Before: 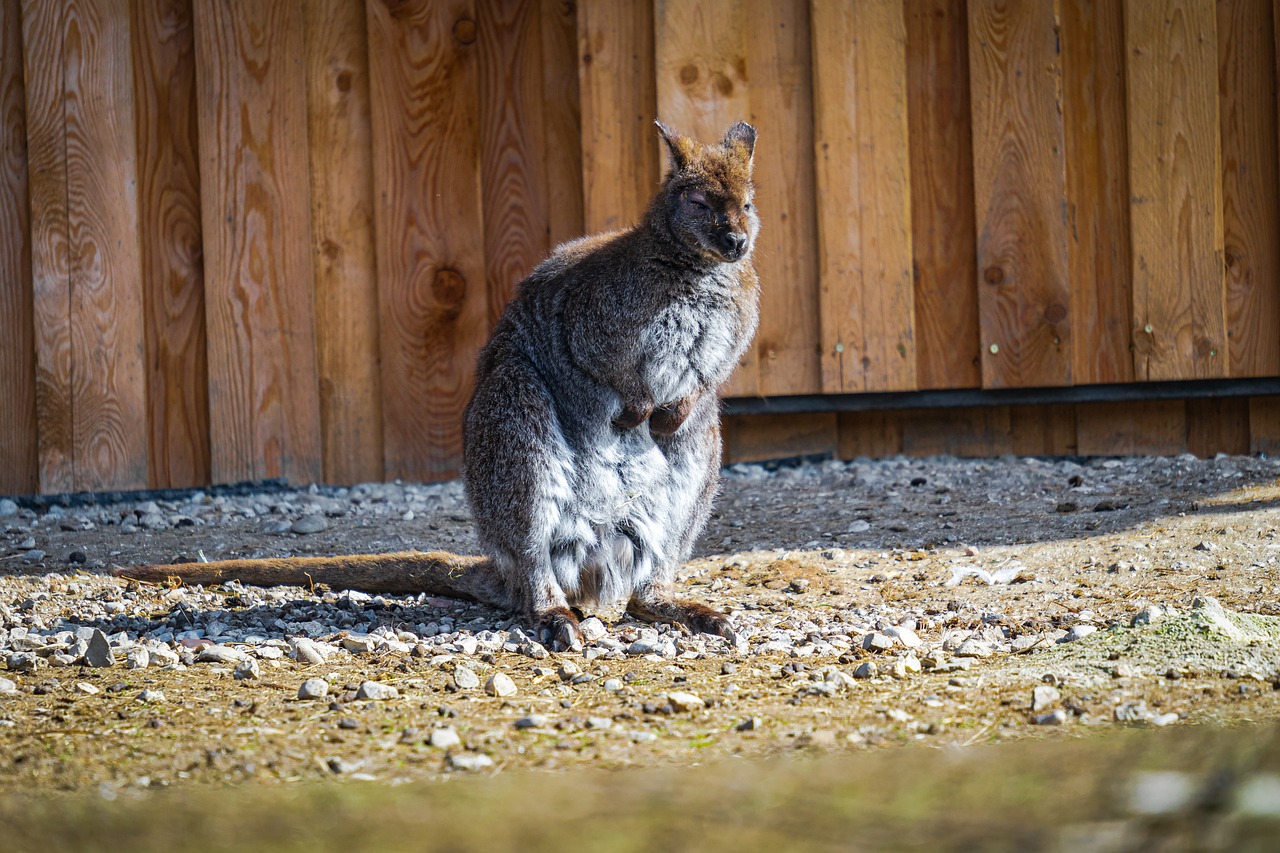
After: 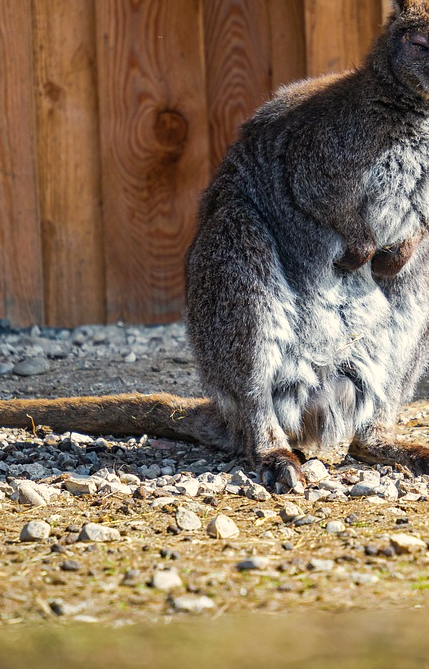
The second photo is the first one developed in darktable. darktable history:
white balance: red 1.045, blue 0.932
crop and rotate: left 21.77%, top 18.528%, right 44.676%, bottom 2.997%
exposure: compensate highlight preservation false
